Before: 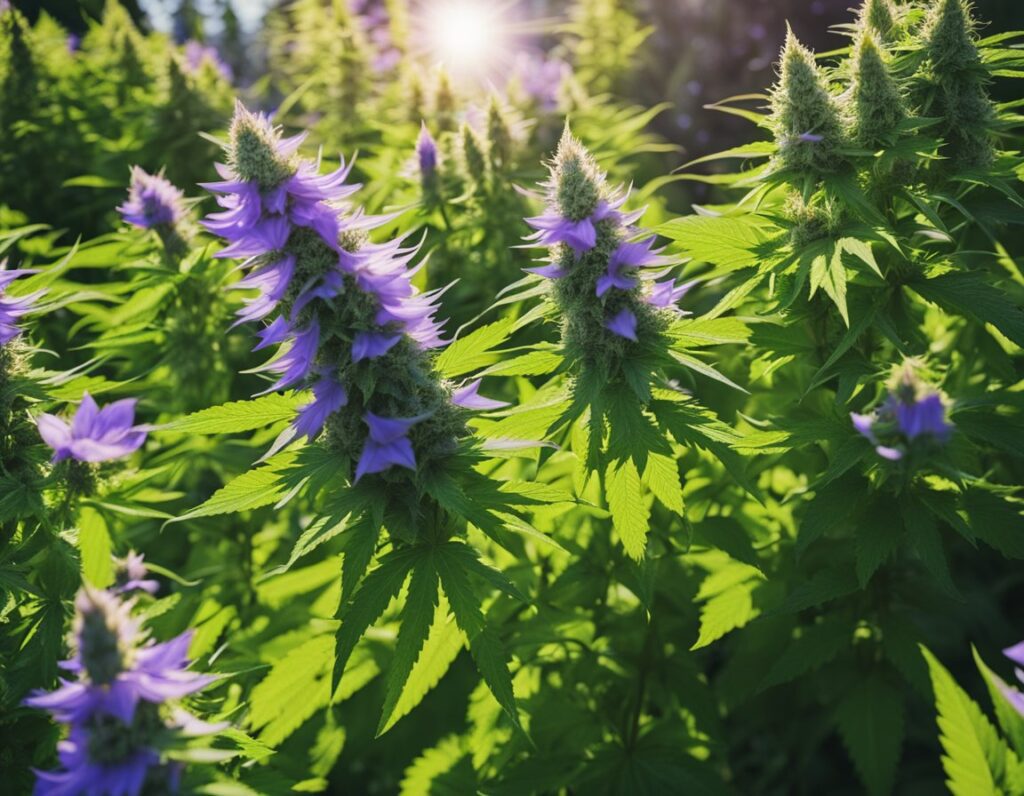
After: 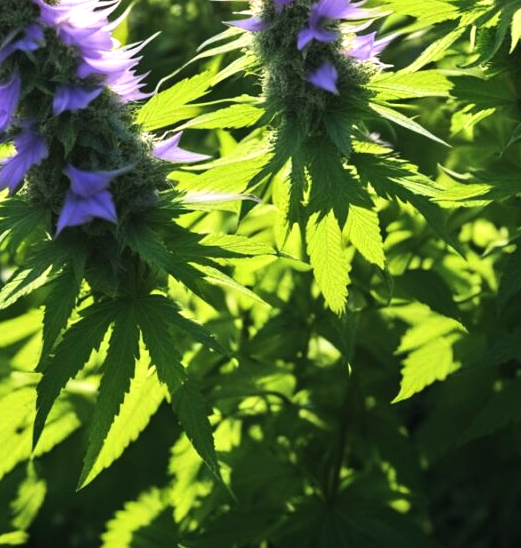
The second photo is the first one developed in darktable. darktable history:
crop and rotate: left 29.237%, top 31.152%, right 19.807%
tone equalizer: -8 EV -0.75 EV, -7 EV -0.7 EV, -6 EV -0.6 EV, -5 EV -0.4 EV, -3 EV 0.4 EV, -2 EV 0.6 EV, -1 EV 0.7 EV, +0 EV 0.75 EV, edges refinement/feathering 500, mask exposure compensation -1.57 EV, preserve details no
